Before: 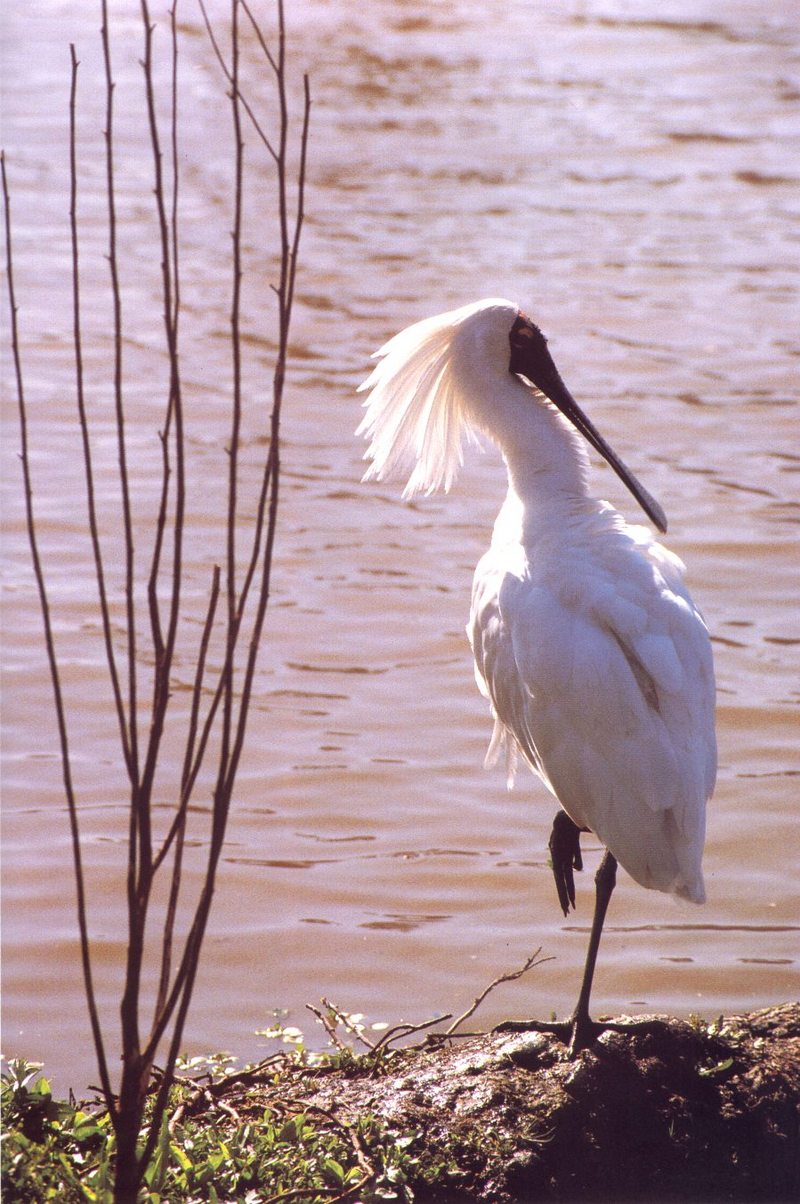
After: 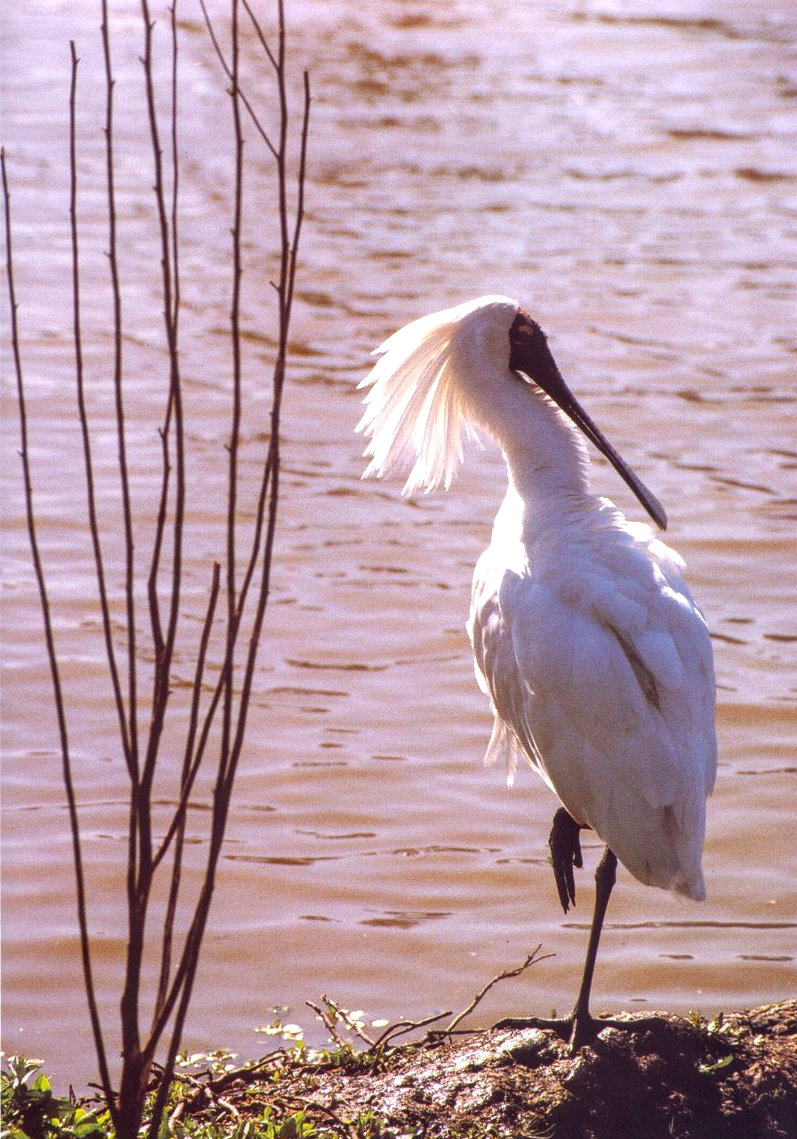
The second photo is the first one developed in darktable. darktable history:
color balance rgb: shadows lift › chroma 0.88%, shadows lift › hue 115.59°, global offset › luminance 0.236%, perceptual saturation grading › global saturation 25.785%
local contrast: detail 130%
crop: top 0.298%, right 0.263%, bottom 5.086%
